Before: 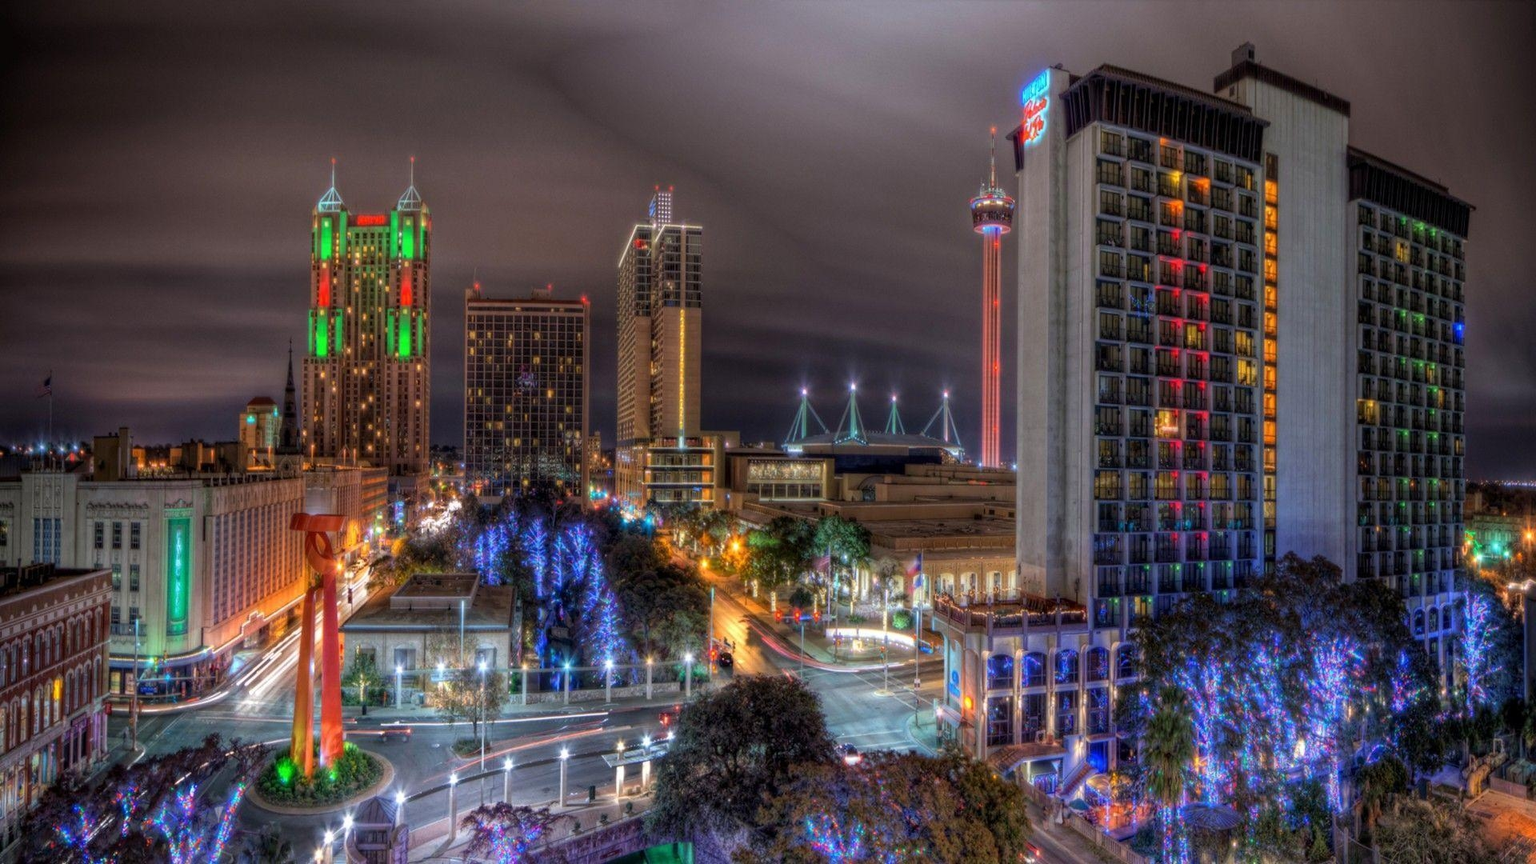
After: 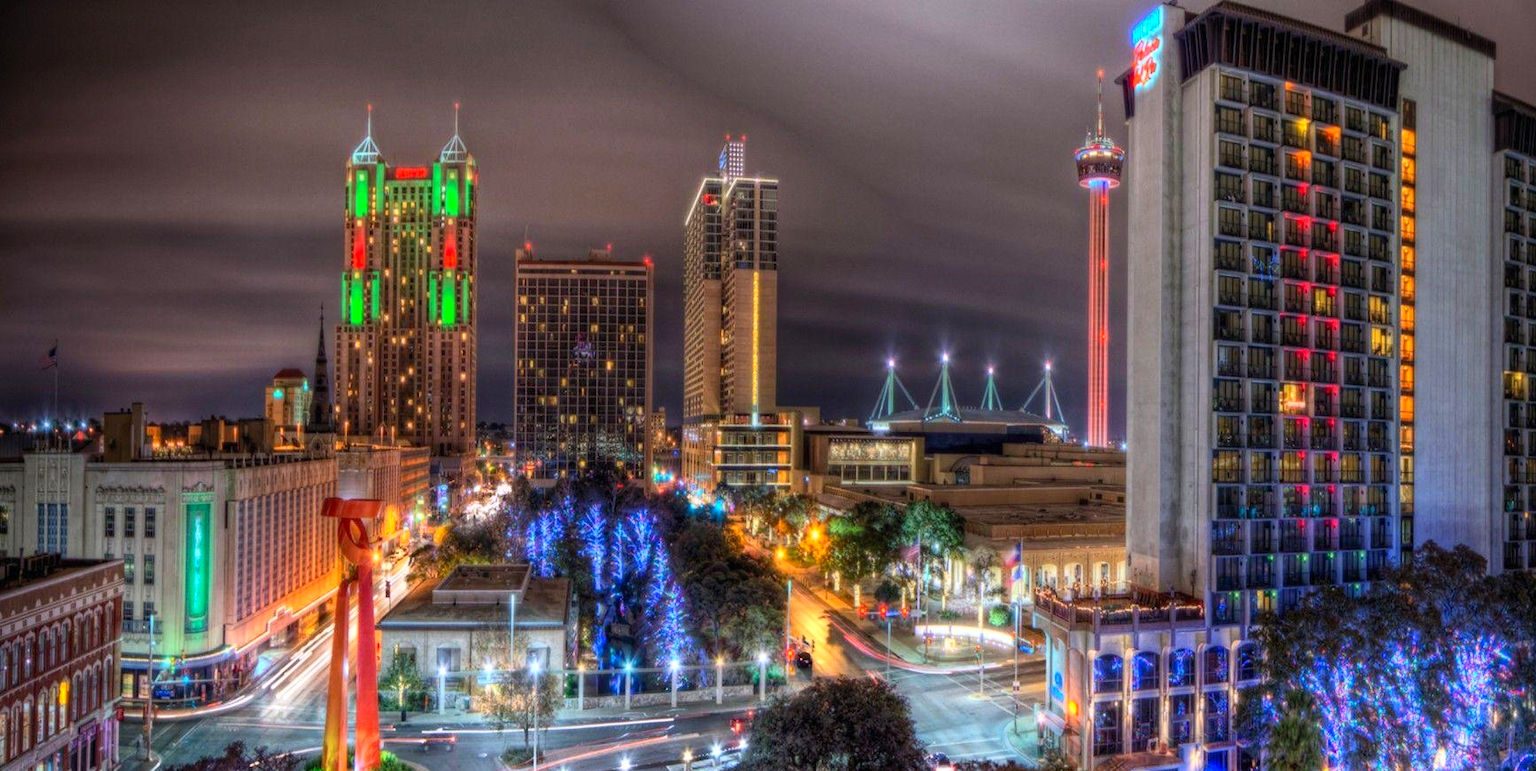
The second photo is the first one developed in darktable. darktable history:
crop: top 7.49%, right 9.717%, bottom 11.943%
contrast brightness saturation: contrast 0.2, brightness 0.16, saturation 0.22
